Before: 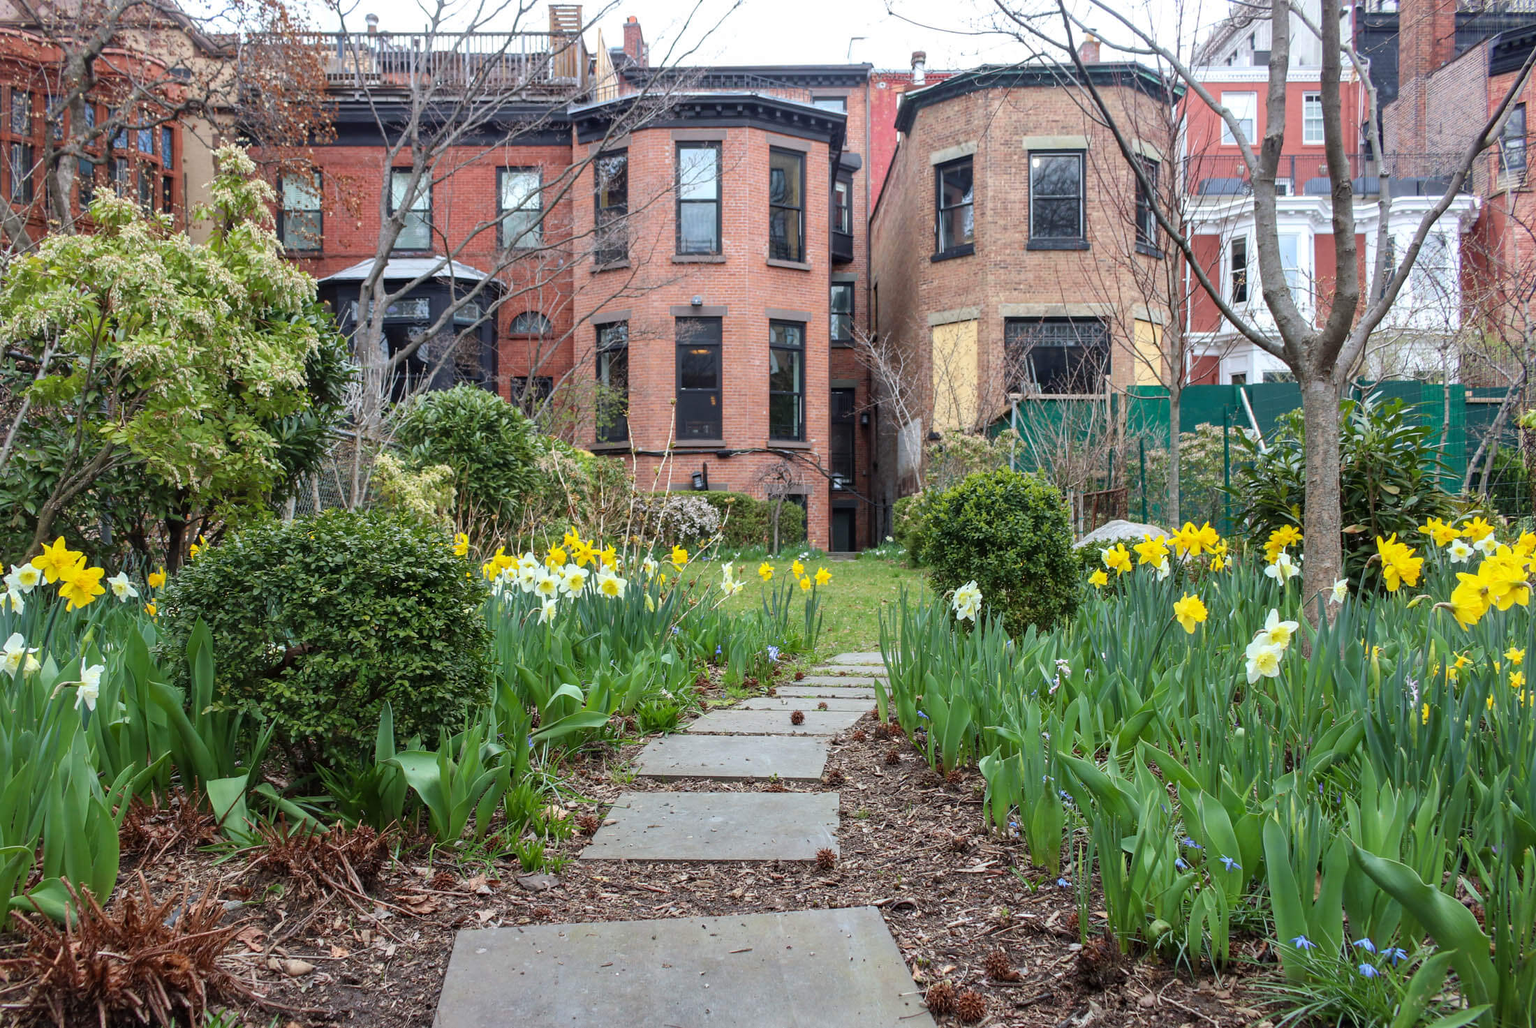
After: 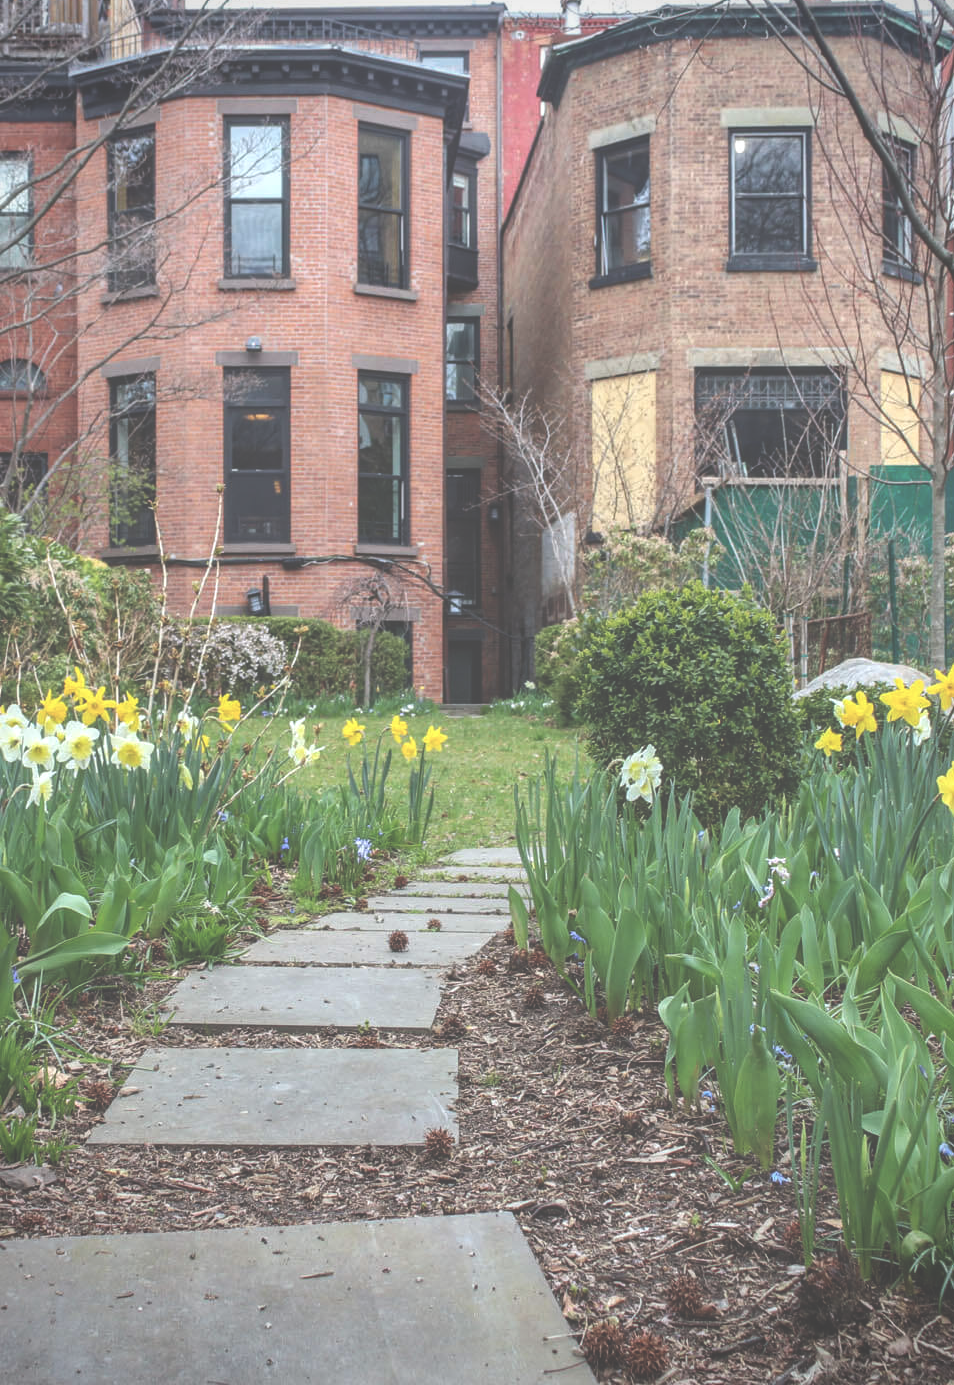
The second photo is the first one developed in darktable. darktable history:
local contrast: on, module defaults
crop: left 33.82%, top 5.937%, right 22.791%
exposure: black level correction -0.086, compensate exposure bias true, compensate highlight preservation false
vignetting: saturation -0.035
